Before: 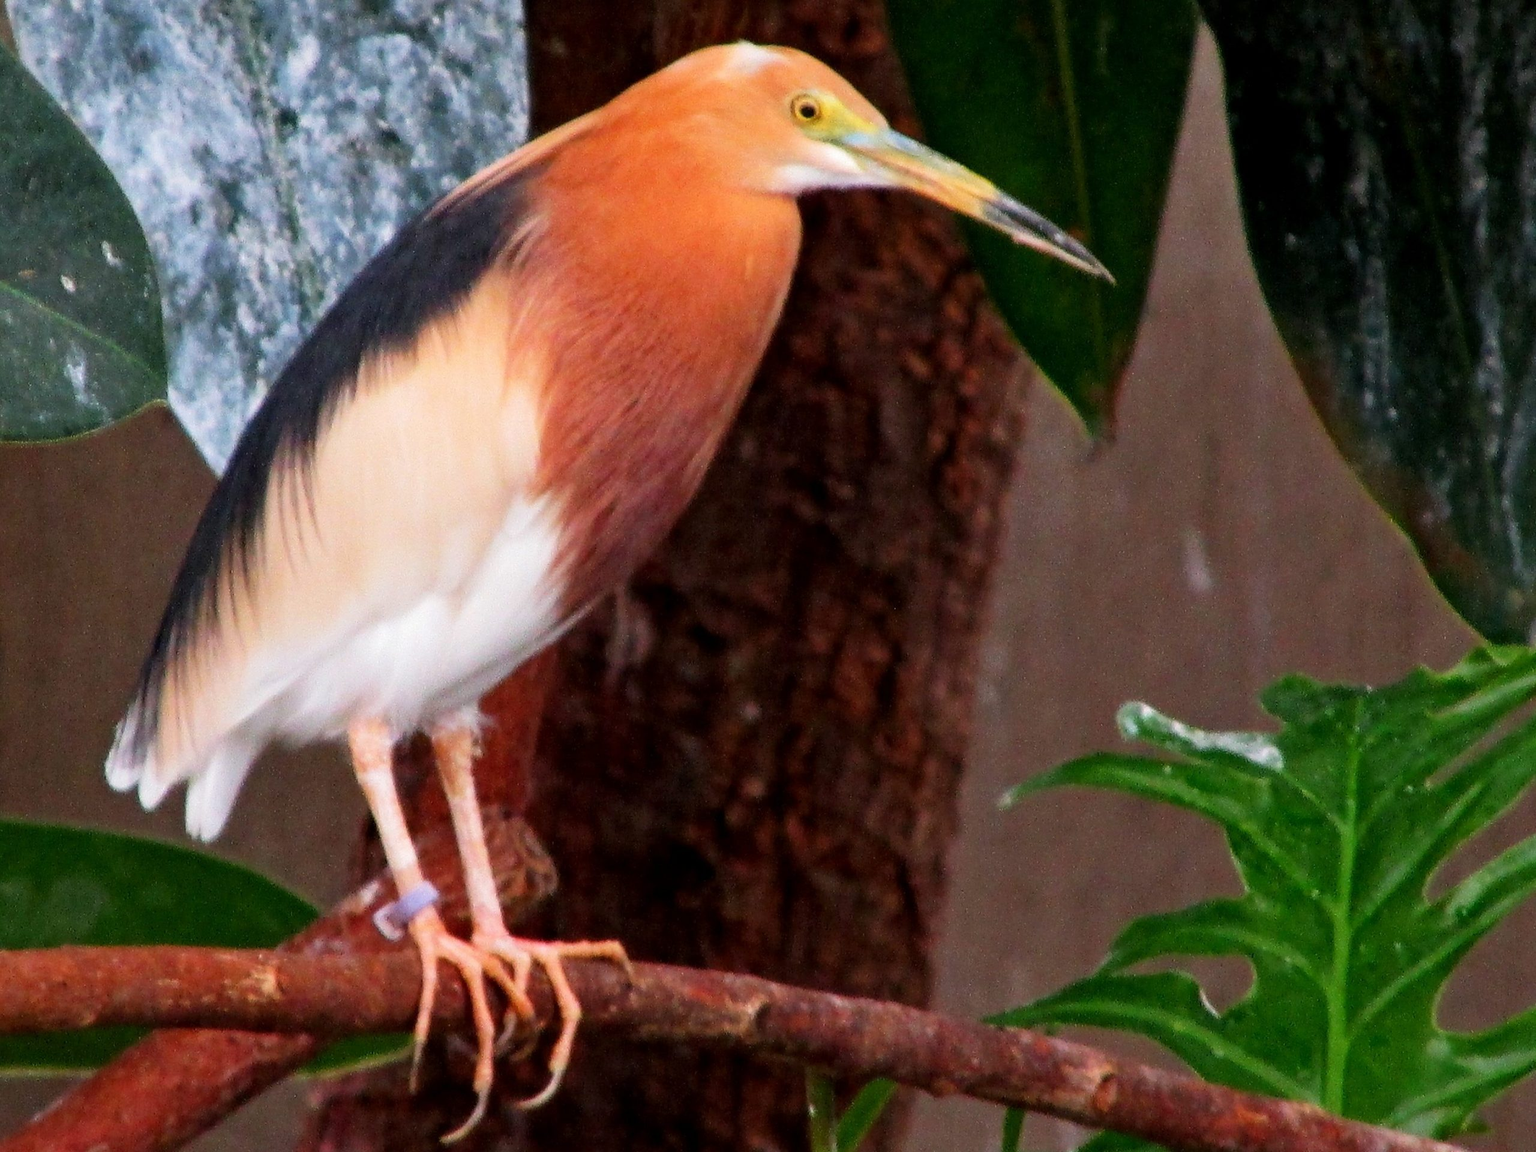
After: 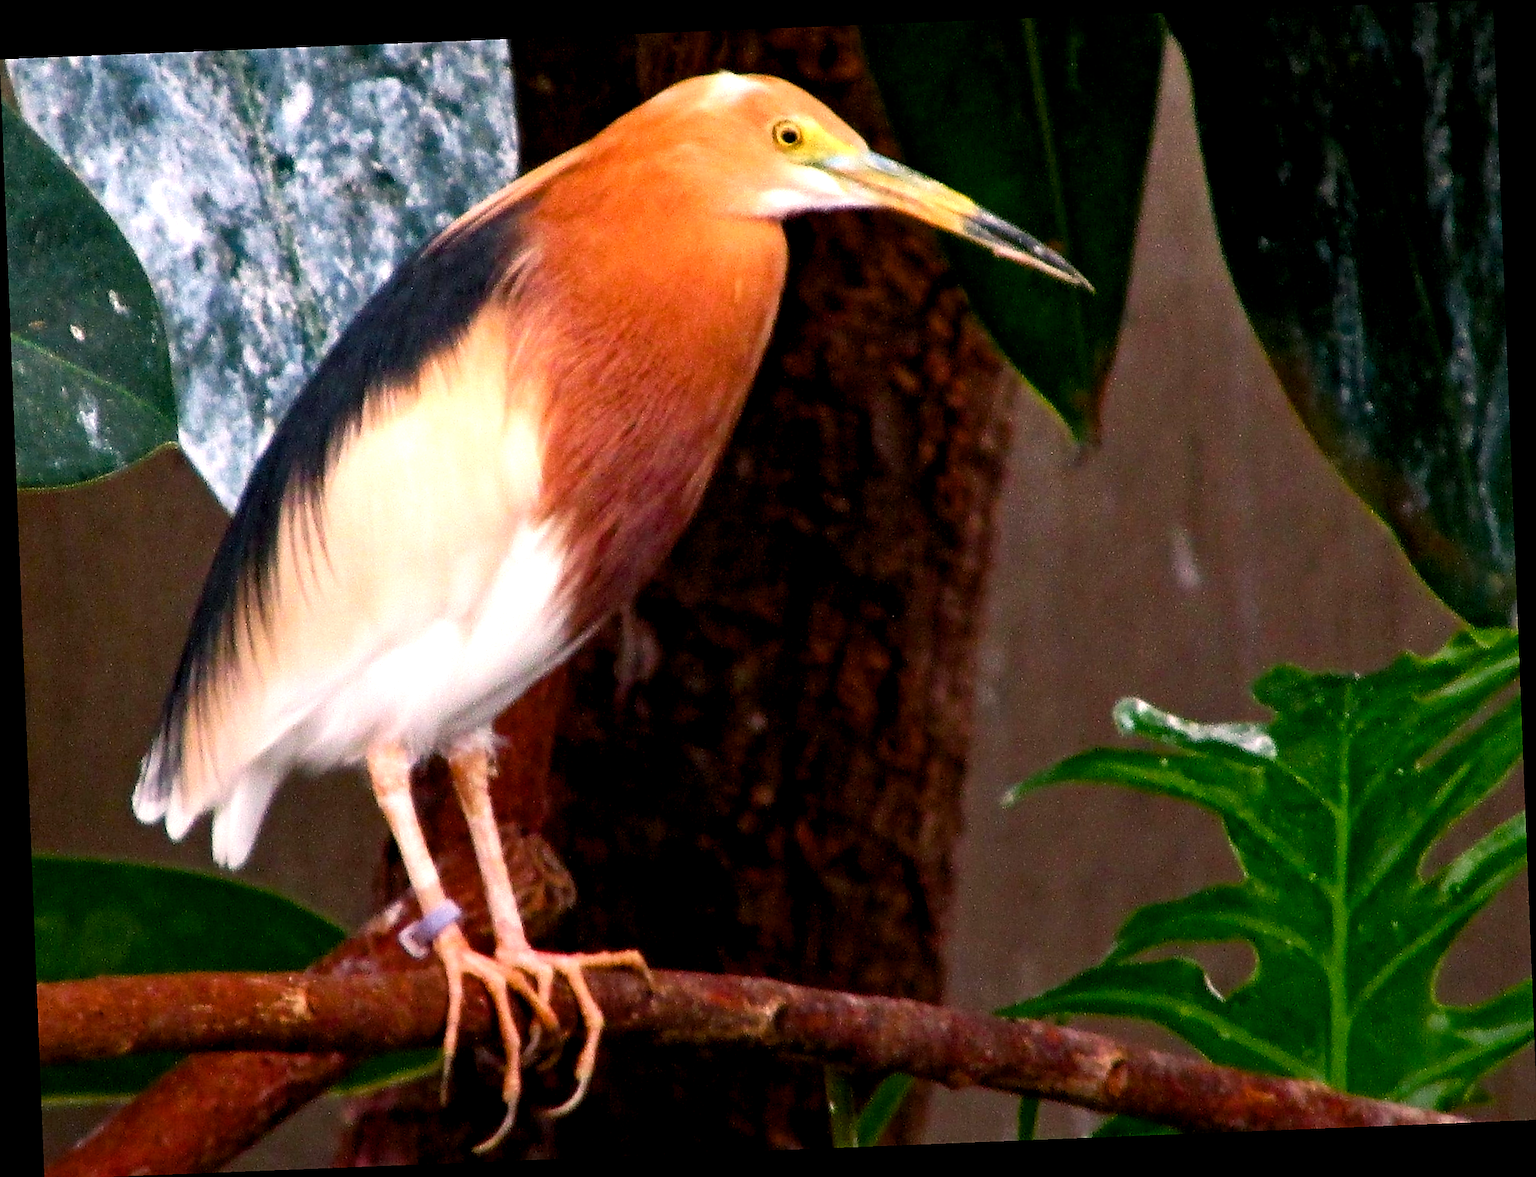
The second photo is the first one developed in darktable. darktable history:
sharpen: on, module defaults
color balance rgb: shadows lift › chroma 2%, shadows lift › hue 185.64°, power › luminance 1.48%, highlights gain › chroma 3%, highlights gain › hue 54.51°, global offset › luminance -0.4%, perceptual saturation grading › highlights -18.47%, perceptual saturation grading › mid-tones 6.62%, perceptual saturation grading › shadows 28.22%, perceptual brilliance grading › highlights 15.68%, perceptual brilliance grading › shadows -14.29%, global vibrance 25.96%, contrast 6.45%
graduated density: rotation -180°, offset 27.42
rotate and perspective: rotation -2.29°, automatic cropping off
